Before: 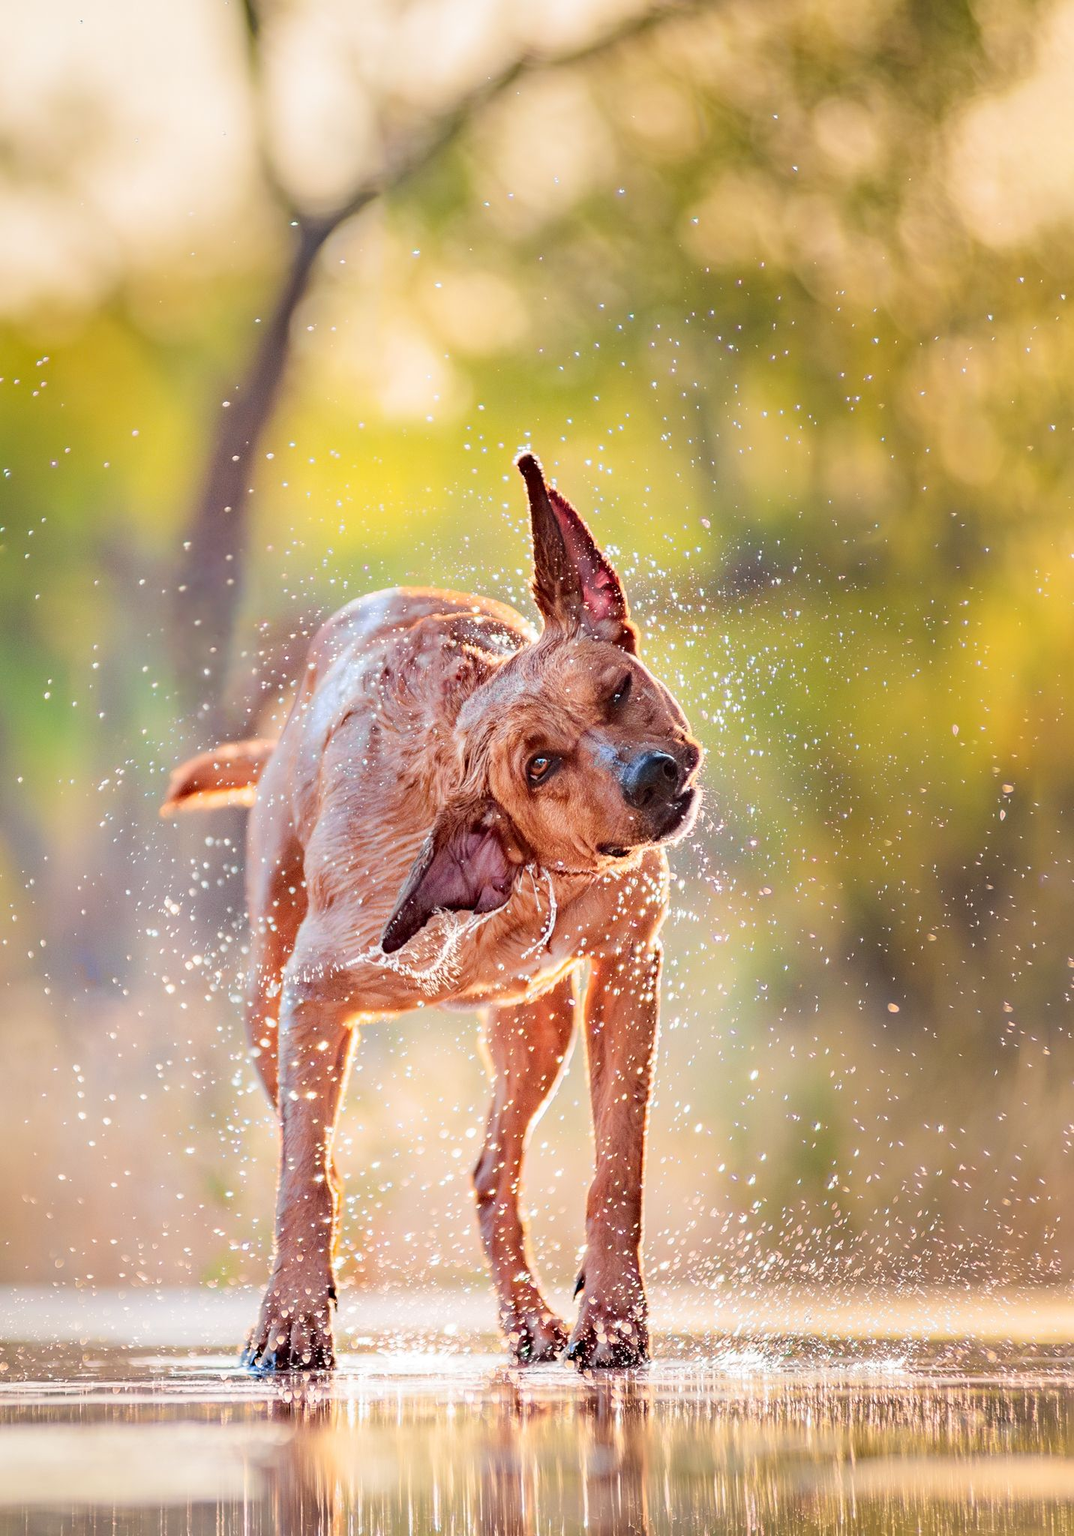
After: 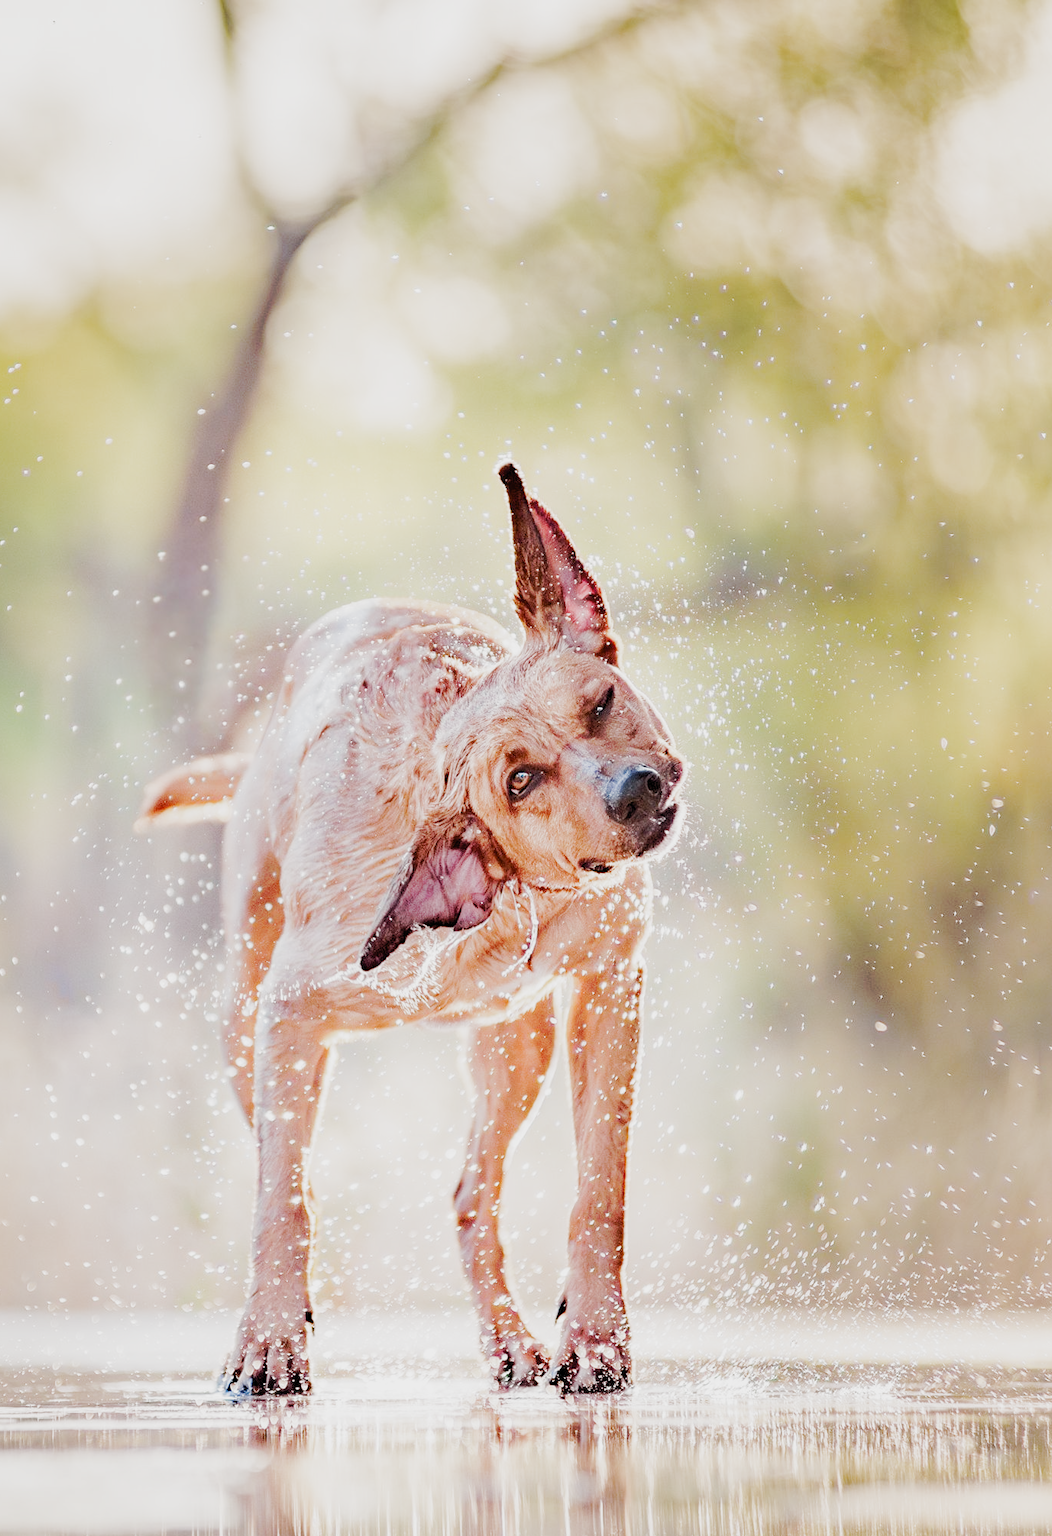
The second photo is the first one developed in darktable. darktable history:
exposure: black level correction 0, exposure 1.107 EV, compensate highlight preservation false
tone curve: curves: ch0 [(0, 0) (0.003, 0.003) (0.011, 0.011) (0.025, 0.024) (0.044, 0.043) (0.069, 0.068) (0.1, 0.098) (0.136, 0.133) (0.177, 0.173) (0.224, 0.22) (0.277, 0.271) (0.335, 0.328) (0.399, 0.39) (0.468, 0.458) (0.543, 0.563) (0.623, 0.64) (0.709, 0.722) (0.801, 0.809) (0.898, 0.902) (1, 1)], preserve colors none
filmic rgb: black relative exposure -6.54 EV, white relative exposure 4.73 EV, hardness 3.15, contrast 0.794, preserve chrominance no, color science v5 (2021), contrast in shadows safe, contrast in highlights safe
crop and rotate: left 2.657%, right 1.074%, bottom 1.776%
shadows and highlights: radius 333.47, shadows 65.14, highlights 4.61, compress 88.07%, soften with gaussian
tone equalizer: -8 EV -0.437 EV, -7 EV -0.361 EV, -6 EV -0.301 EV, -5 EV -0.255 EV, -3 EV 0.22 EV, -2 EV 0.315 EV, -1 EV 0.383 EV, +0 EV 0.421 EV, edges refinement/feathering 500, mask exposure compensation -1.57 EV, preserve details no
